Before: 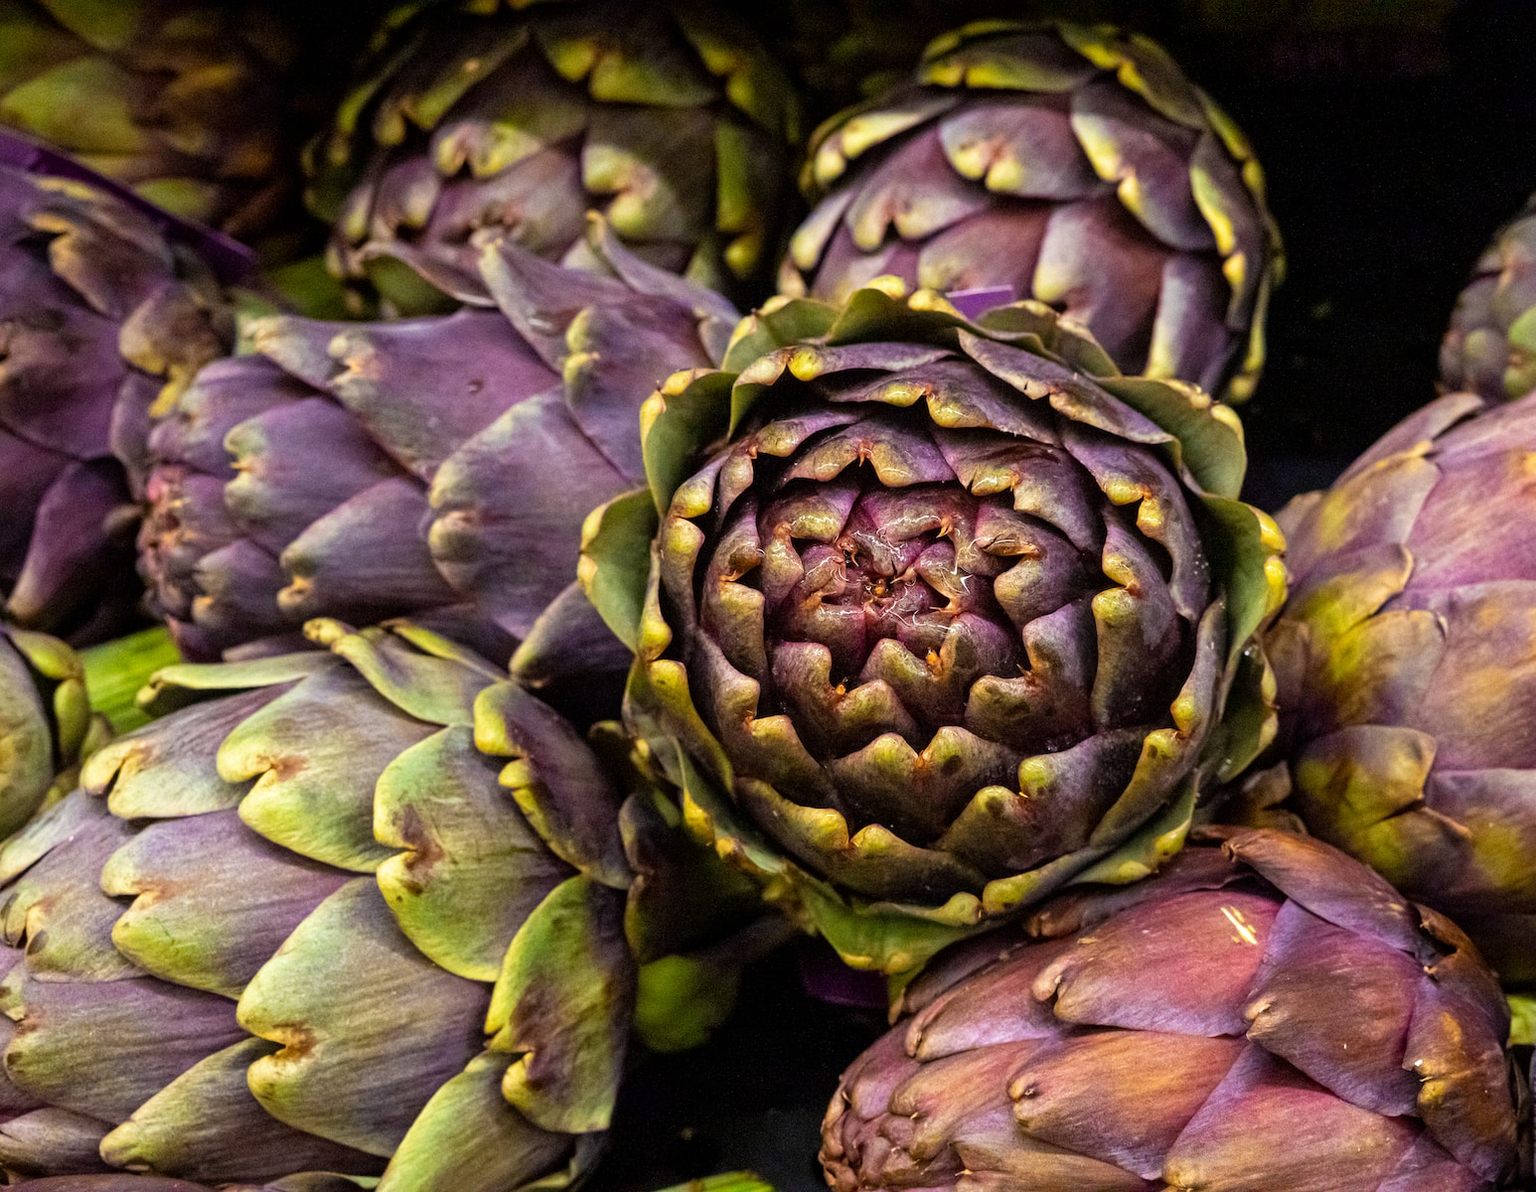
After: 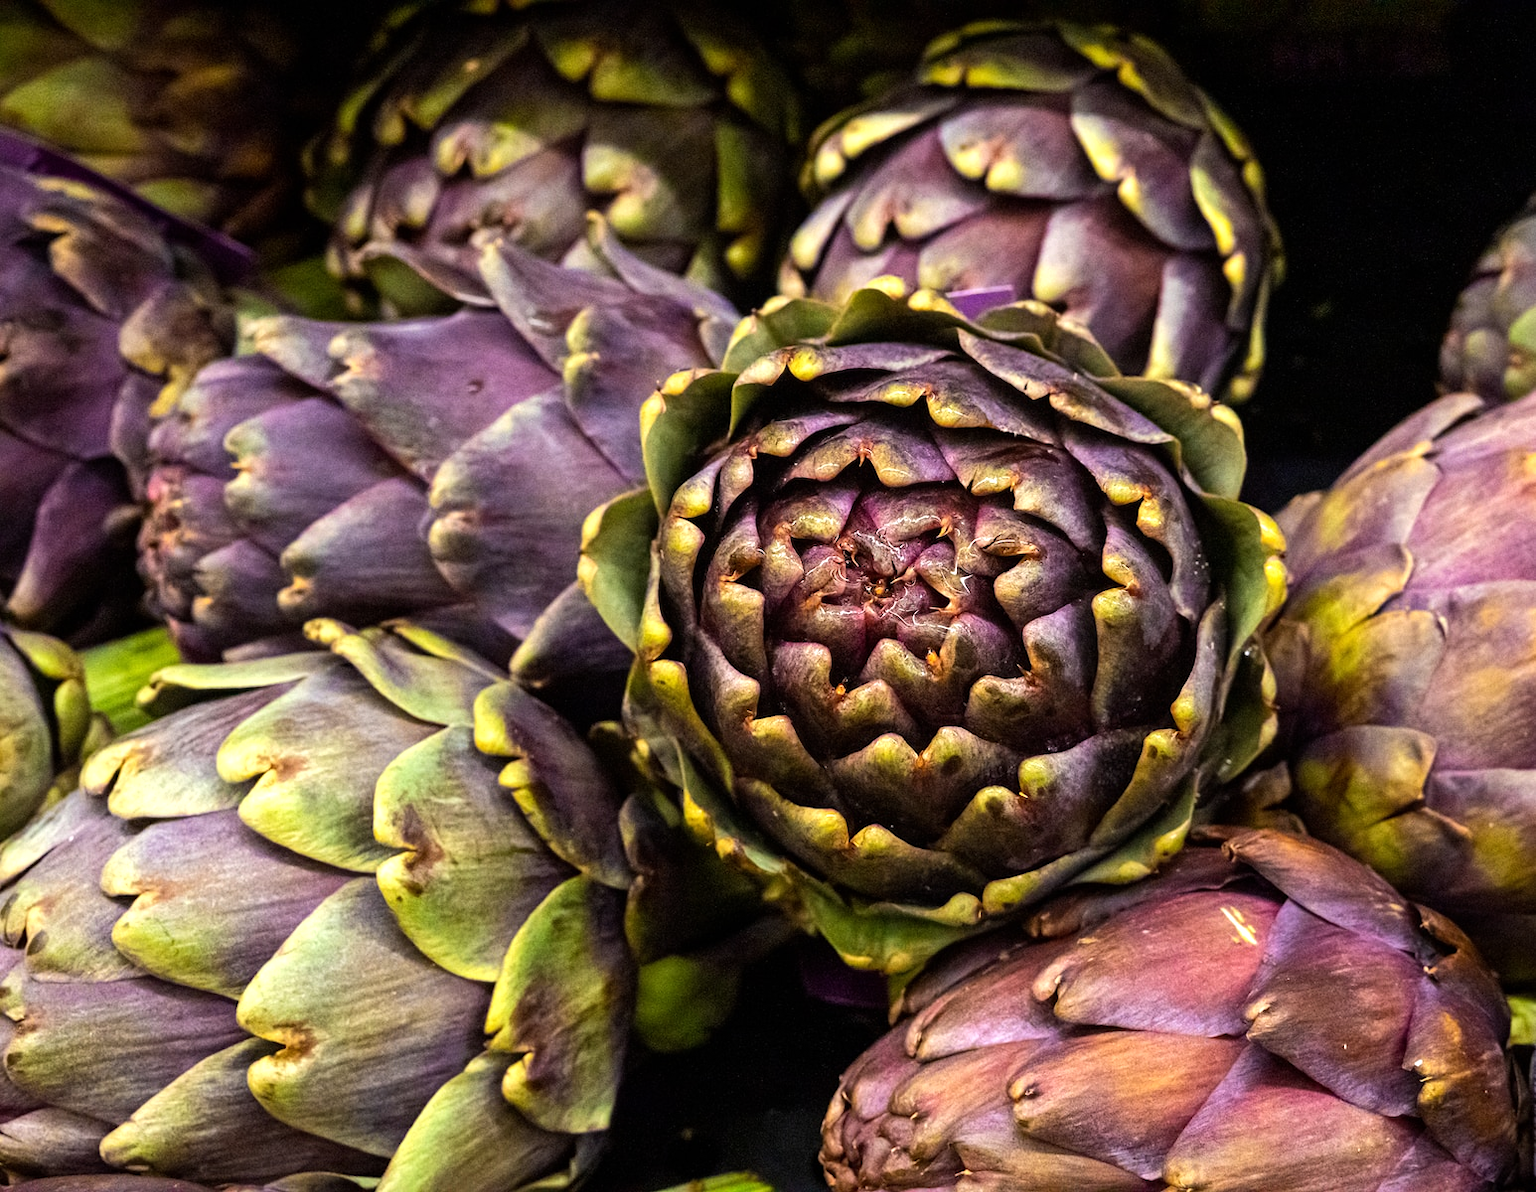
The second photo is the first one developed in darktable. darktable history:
tone equalizer: -8 EV -0.417 EV, -7 EV -0.389 EV, -6 EV -0.333 EV, -5 EV -0.222 EV, -3 EV 0.222 EV, -2 EV 0.333 EV, -1 EV 0.389 EV, +0 EV 0.417 EV, edges refinement/feathering 500, mask exposure compensation -1.57 EV, preserve details no
white balance: red 1, blue 1
